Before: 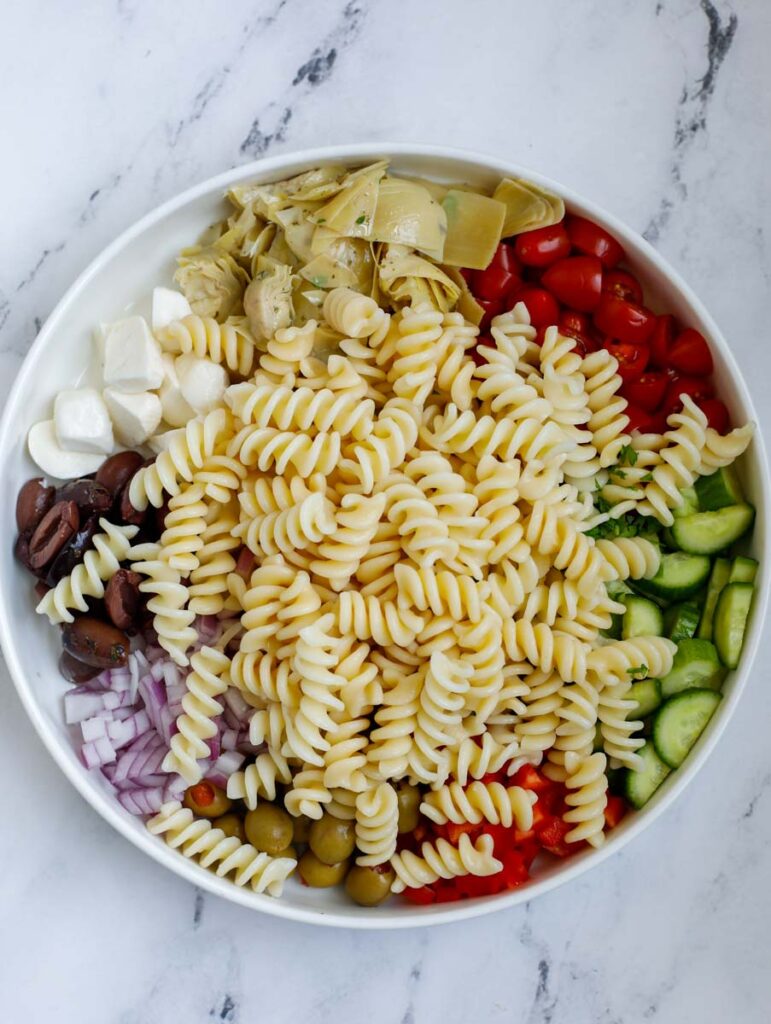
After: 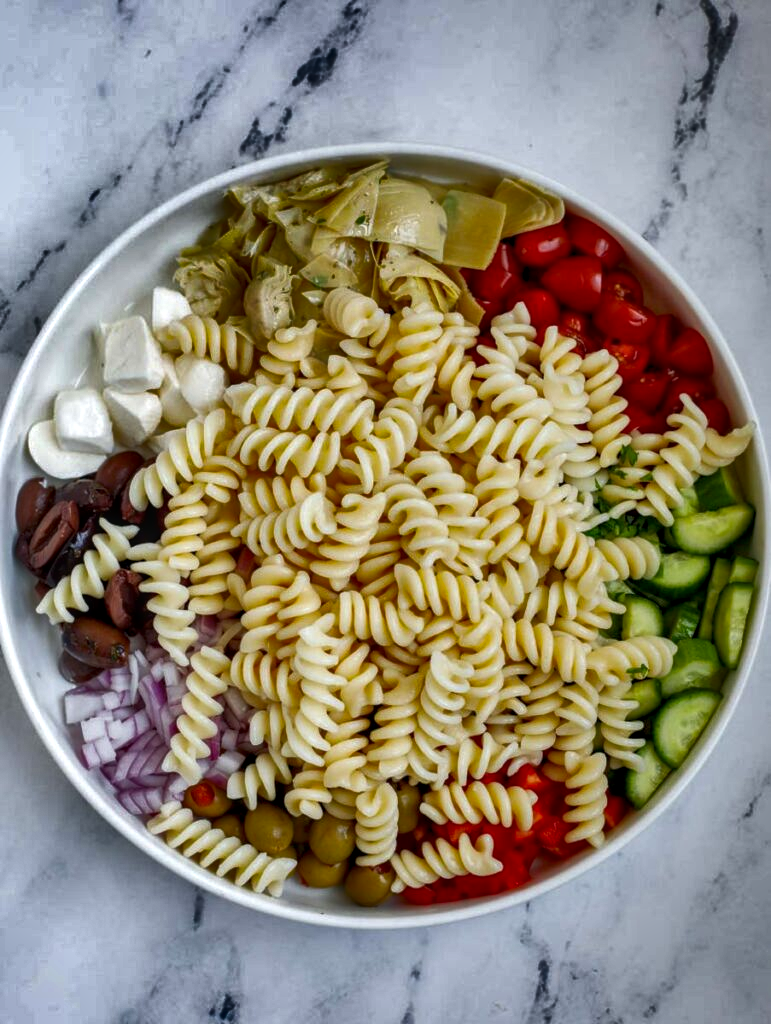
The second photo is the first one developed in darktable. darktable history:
exposure: black level correction 0.002, exposure 0.149 EV, compensate exposure bias true, compensate highlight preservation false
local contrast: on, module defaults
shadows and highlights: shadows 20.94, highlights -82.09, soften with gaussian
